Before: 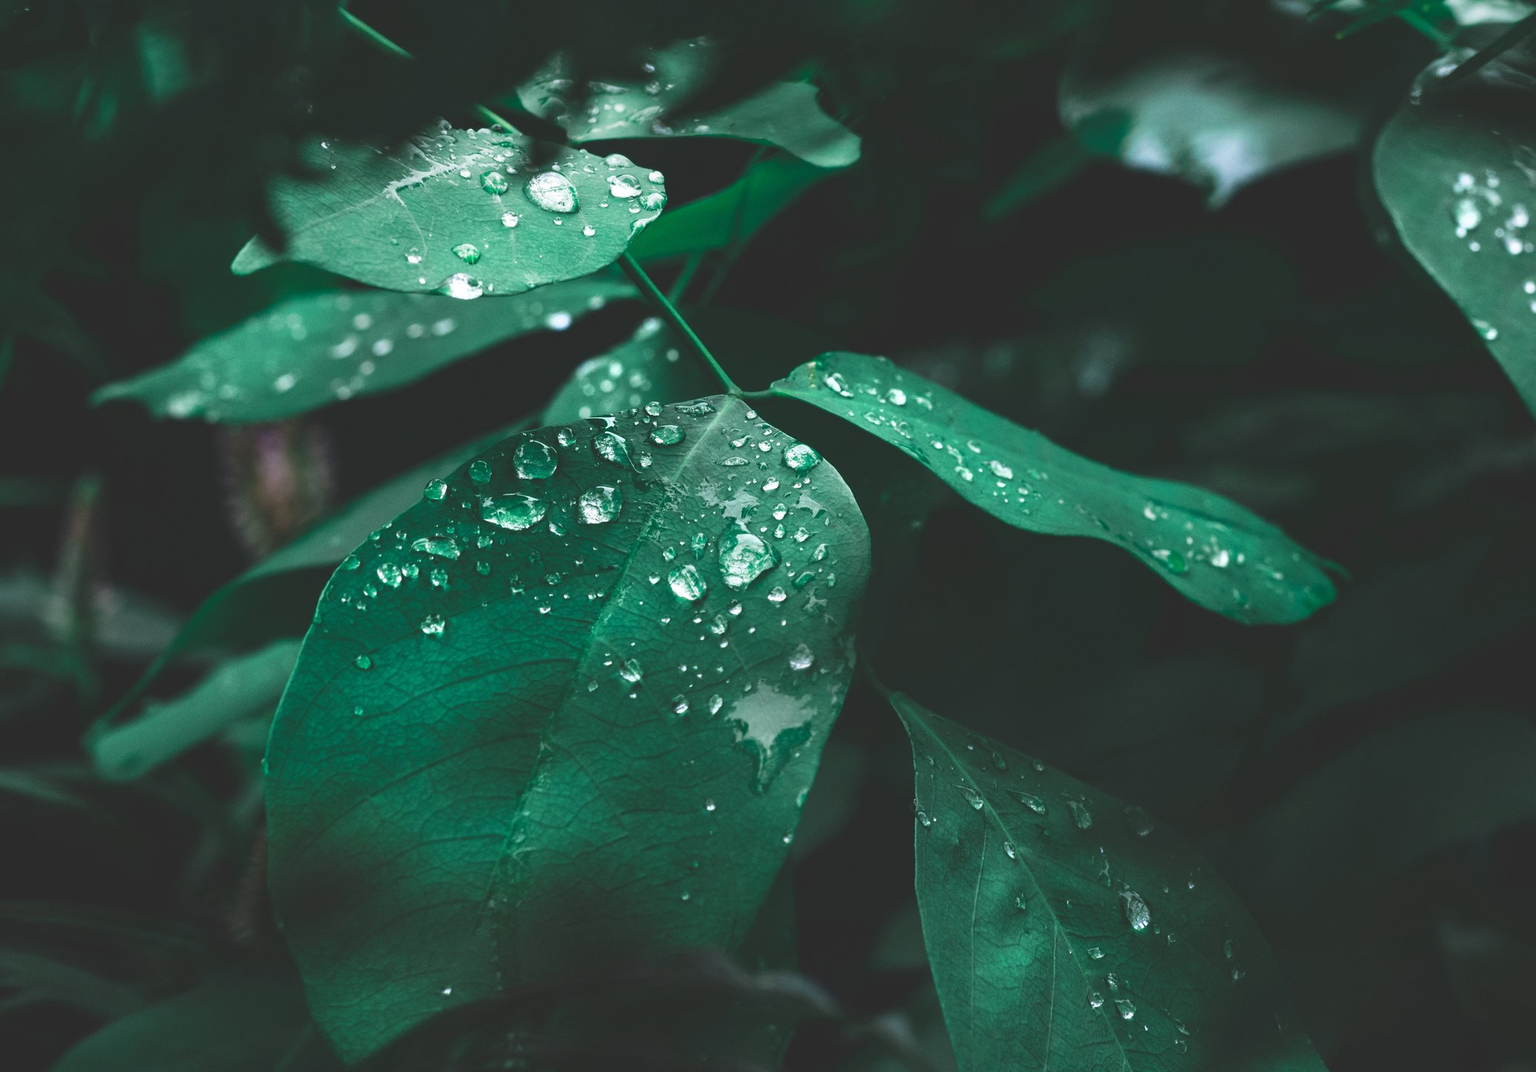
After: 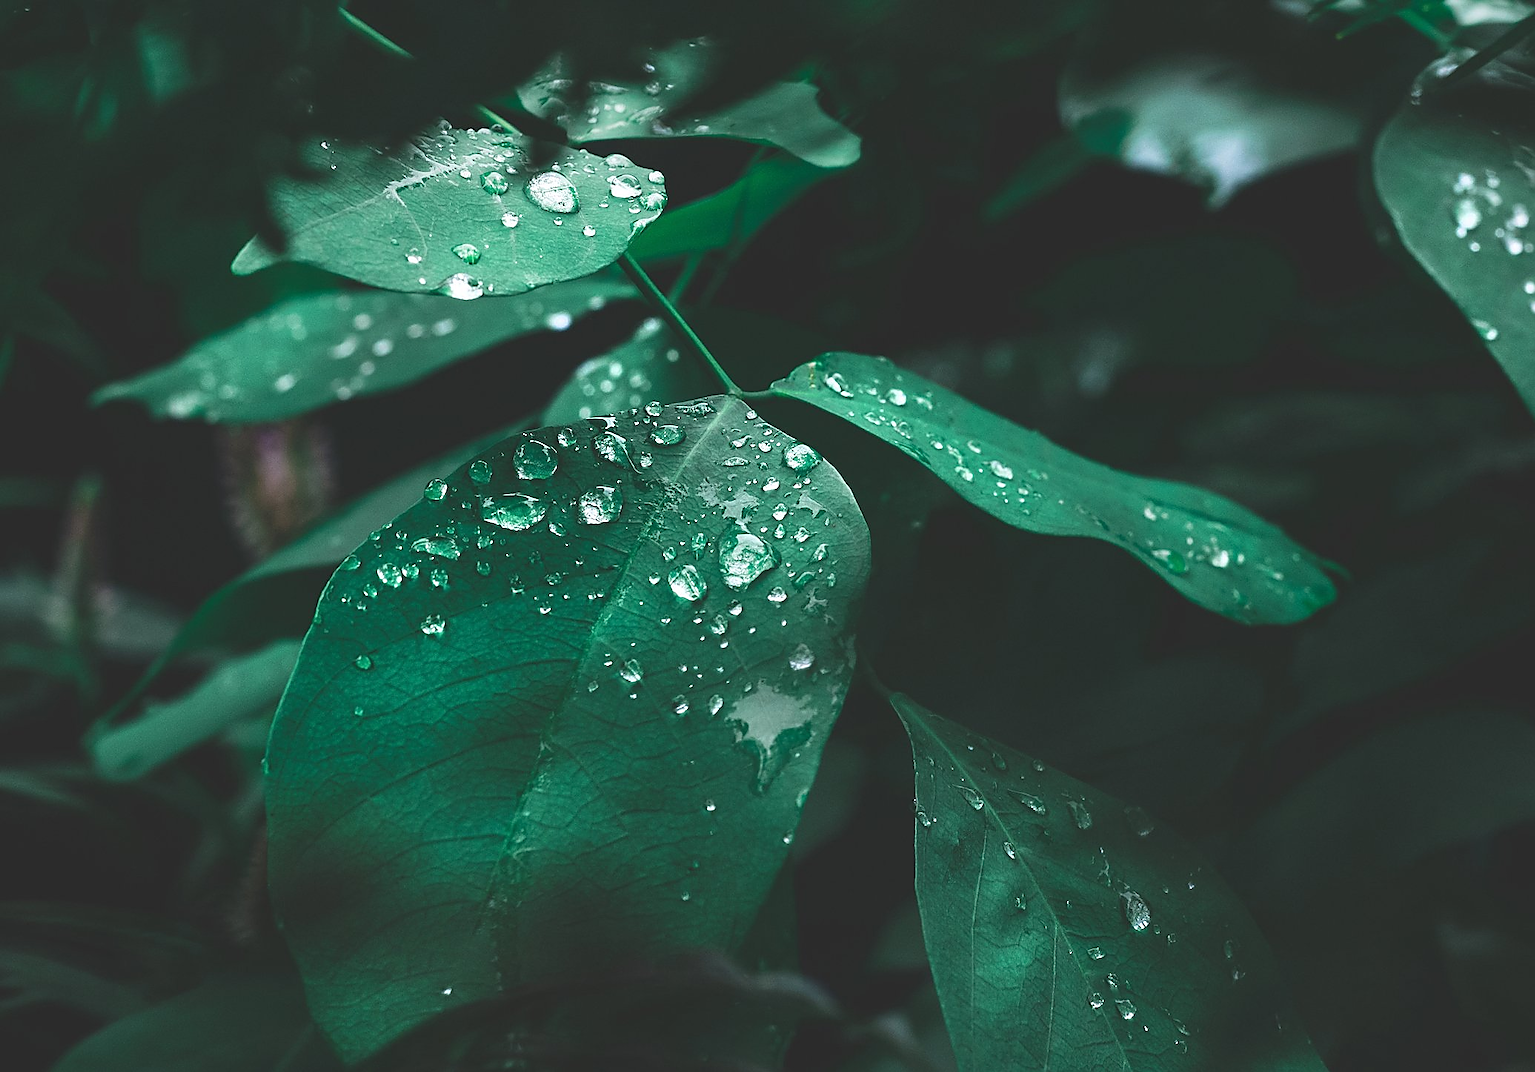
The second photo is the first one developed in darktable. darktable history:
sharpen: radius 1.369, amount 1.238, threshold 0.783
